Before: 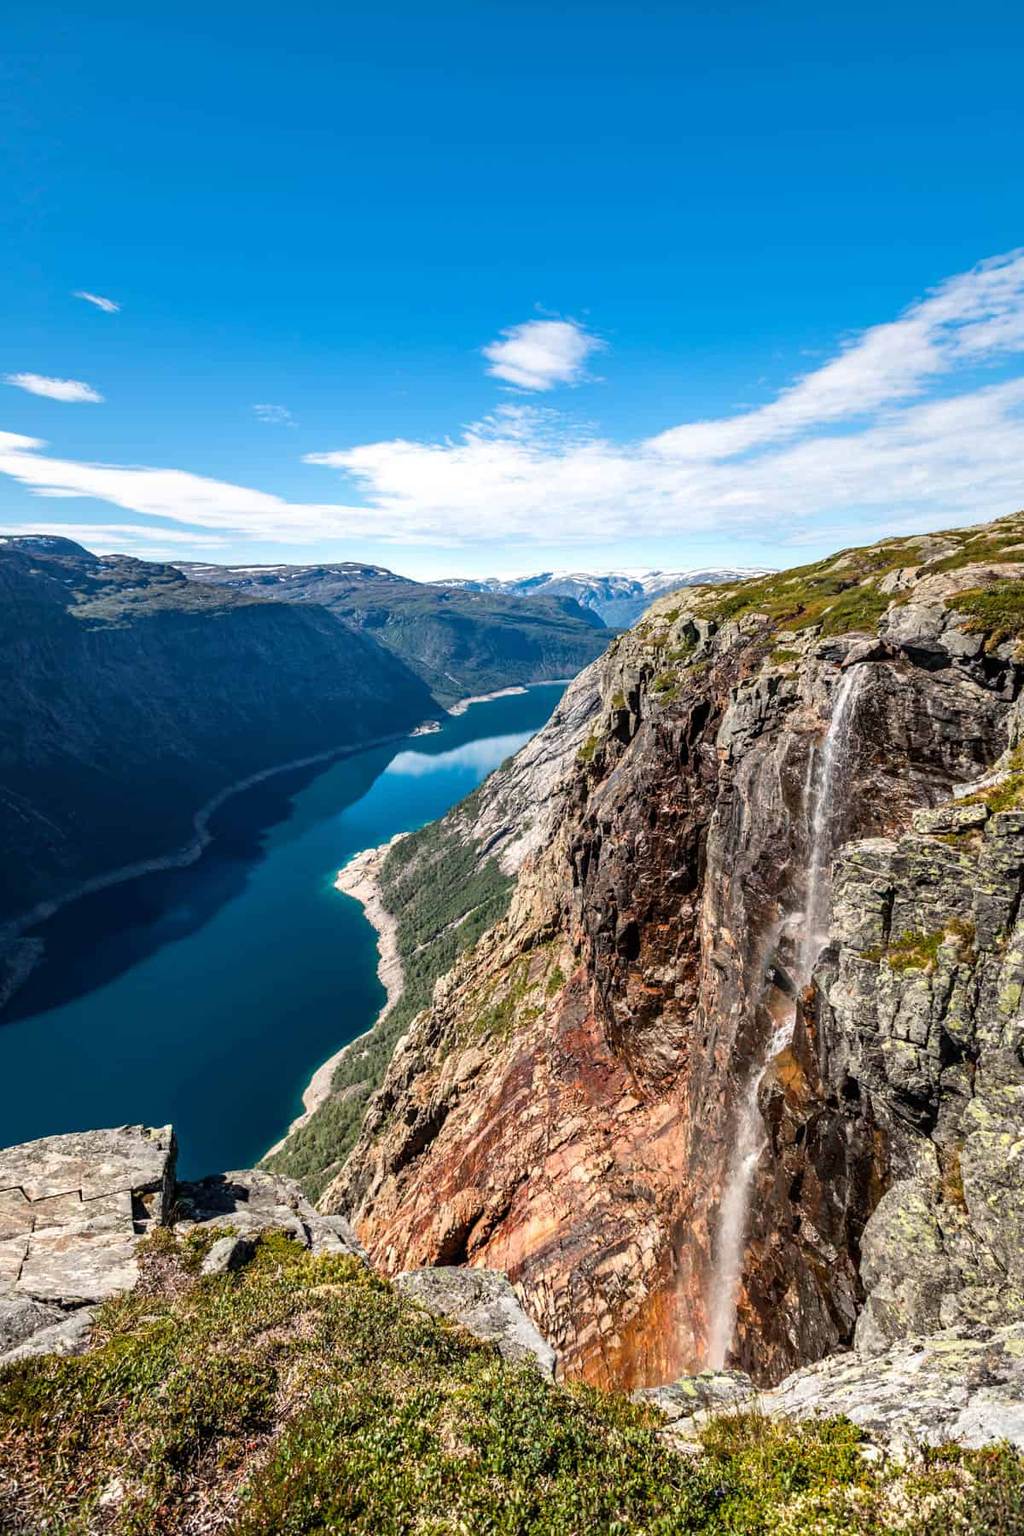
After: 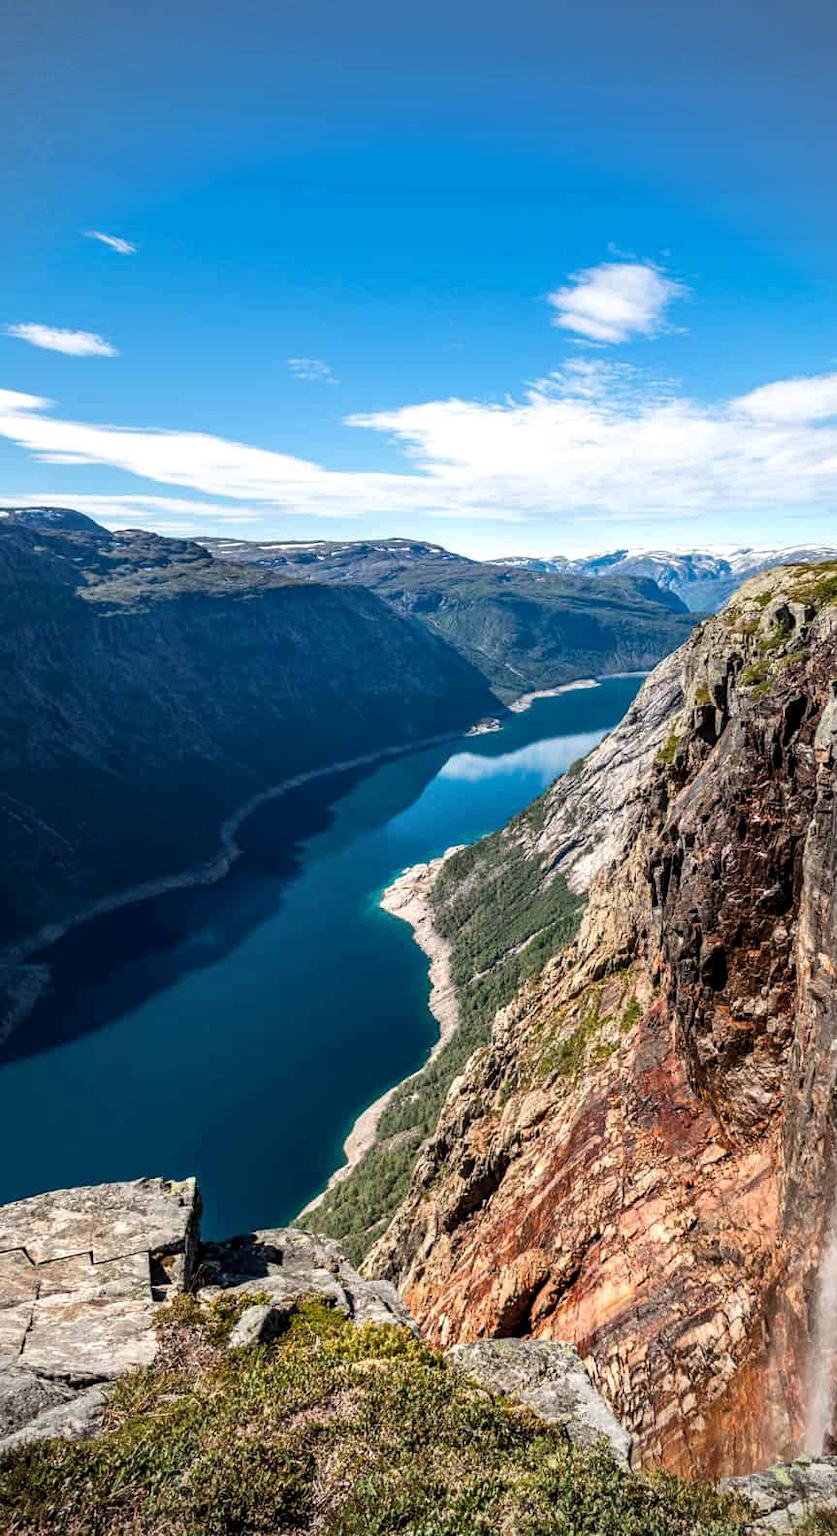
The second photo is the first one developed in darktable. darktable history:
vignetting: unbound false
rotate and perspective: automatic cropping off
crop: top 5.803%, right 27.864%, bottom 5.804%
local contrast: highlights 100%, shadows 100%, detail 120%, midtone range 0.2
